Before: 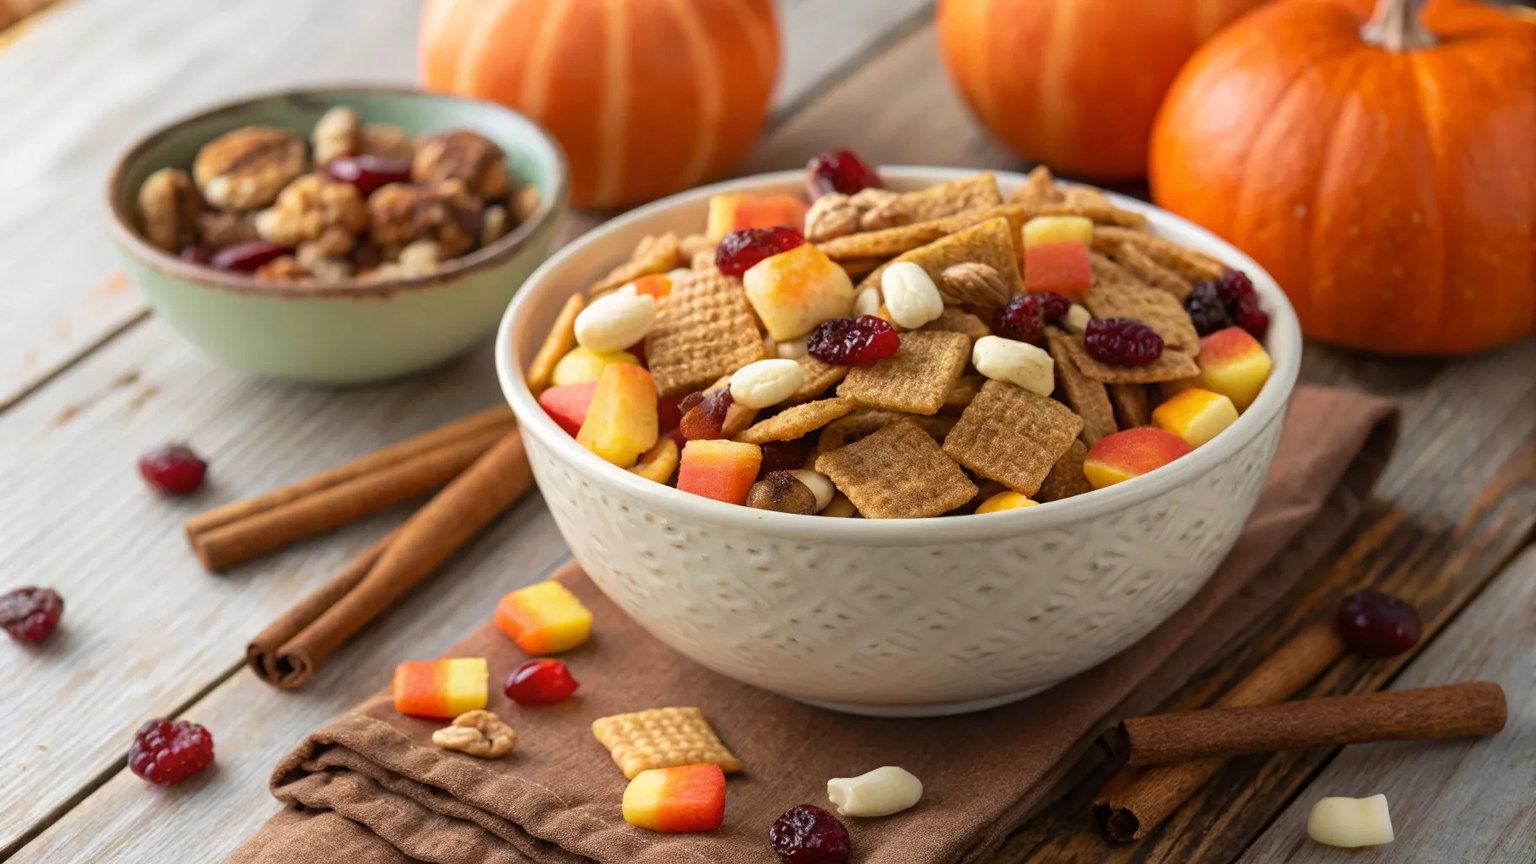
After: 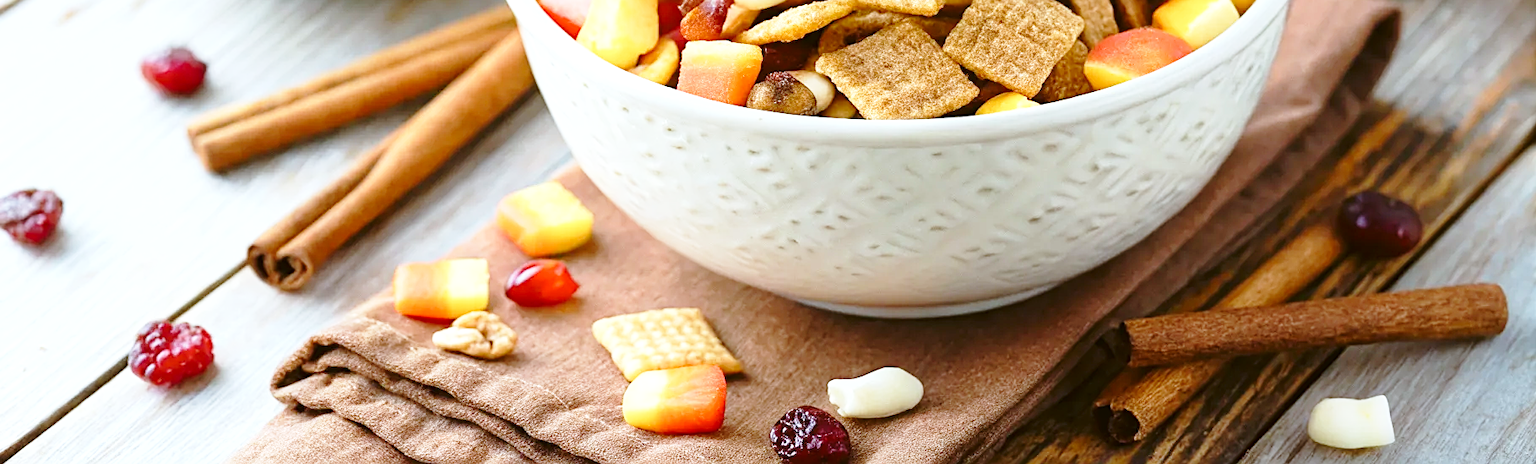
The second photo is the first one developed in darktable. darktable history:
sharpen: on, module defaults
exposure: black level correction 0.001, exposure 0.675 EV, compensate highlight preservation false
color calibration: illuminant F (fluorescent), F source F9 (Cool White Deluxe 4150 K) – high CRI, x 0.374, y 0.373, temperature 4158.34 K
base curve: curves: ch0 [(0, 0) (0.028, 0.03) (0.121, 0.232) (0.46, 0.748) (0.859, 0.968) (1, 1)], preserve colors none
white balance: red 1.009, blue 1.027
color balance: lift [1.004, 1.002, 1.002, 0.998], gamma [1, 1.007, 1.002, 0.993], gain [1, 0.977, 1.013, 1.023], contrast -3.64%
crop and rotate: top 46.237%
